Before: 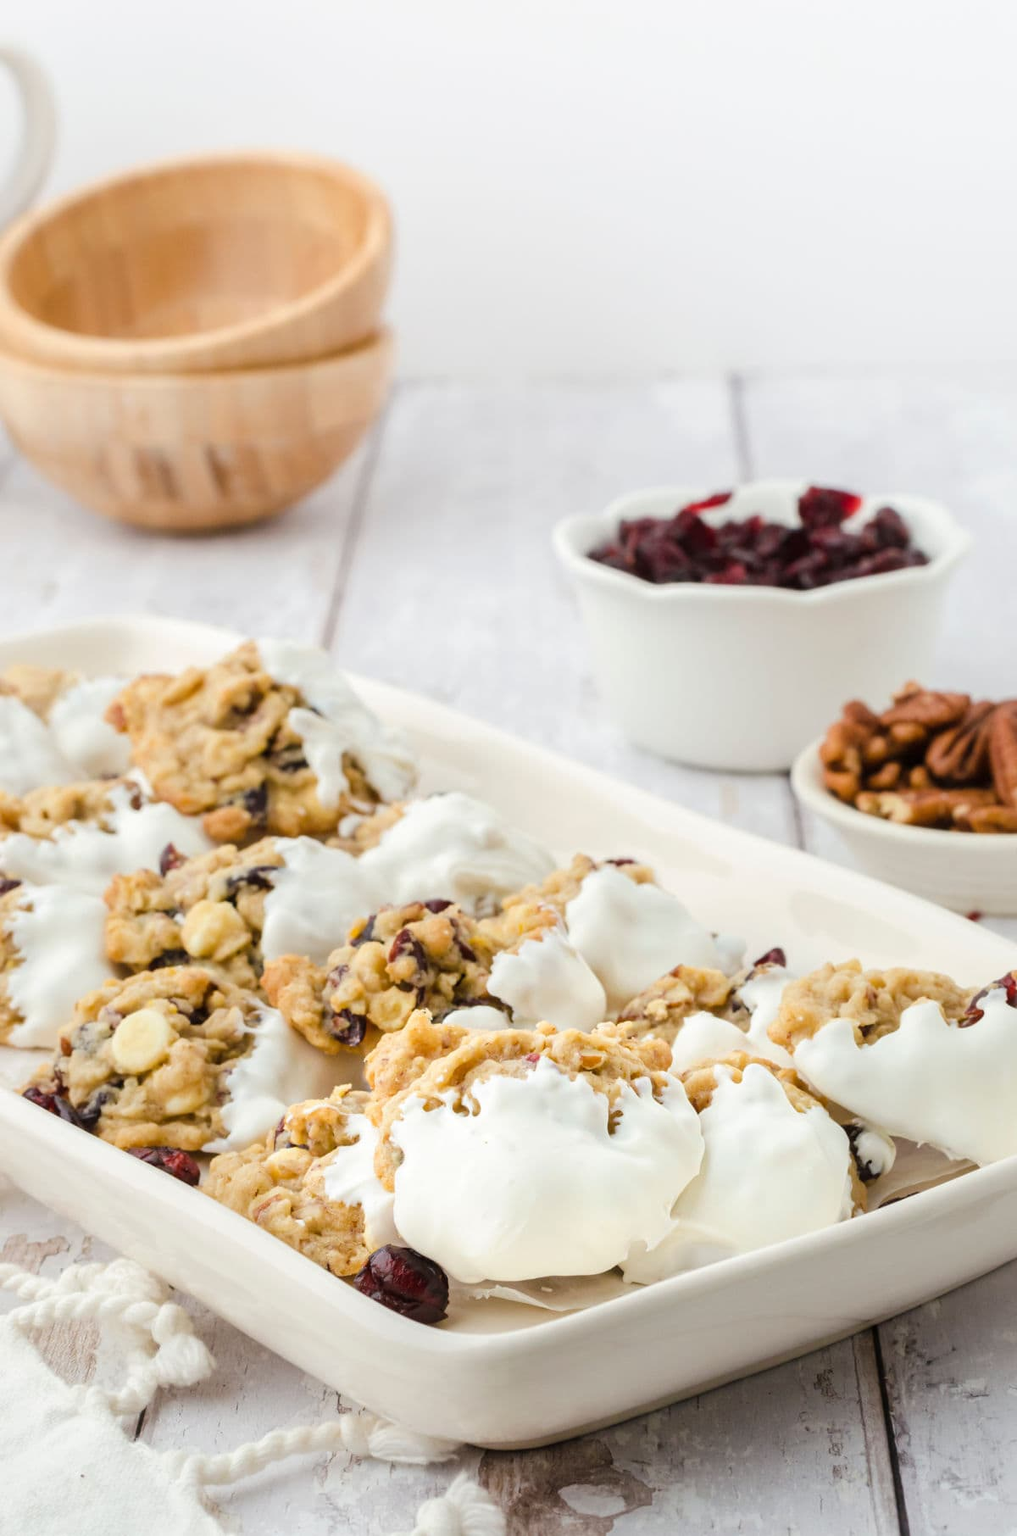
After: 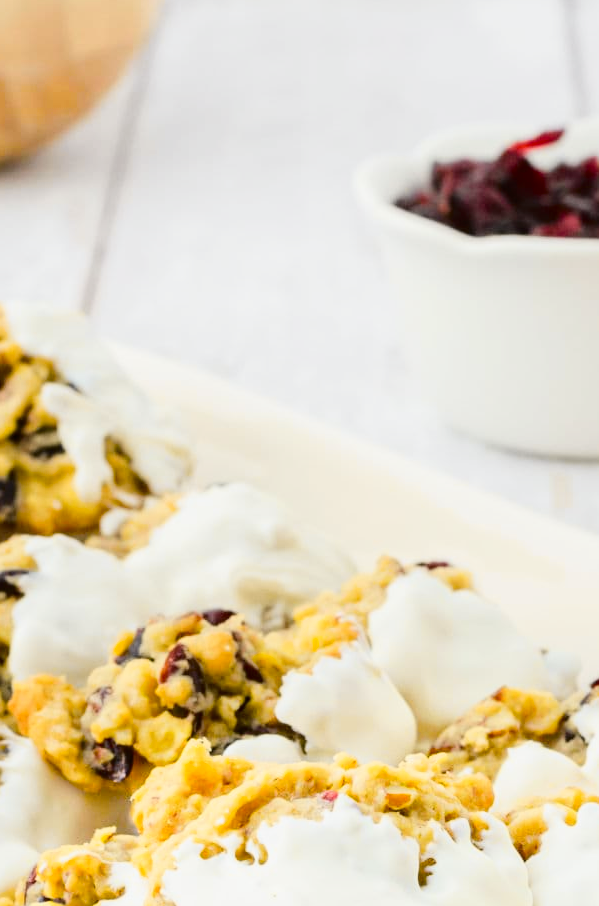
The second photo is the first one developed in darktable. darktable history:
crop: left 25%, top 25%, right 25%, bottom 25%
tone curve: curves: ch0 [(0, 0) (0.136, 0.084) (0.346, 0.366) (0.489, 0.559) (0.66, 0.748) (0.849, 0.902) (1, 0.974)]; ch1 [(0, 0) (0.353, 0.344) (0.45, 0.46) (0.498, 0.498) (0.521, 0.512) (0.563, 0.559) (0.592, 0.605) (0.641, 0.673) (1, 1)]; ch2 [(0, 0) (0.333, 0.346) (0.375, 0.375) (0.424, 0.43) (0.476, 0.492) (0.502, 0.502) (0.524, 0.531) (0.579, 0.61) (0.612, 0.644) (0.641, 0.722) (1, 1)], color space Lab, independent channels, preserve colors none
